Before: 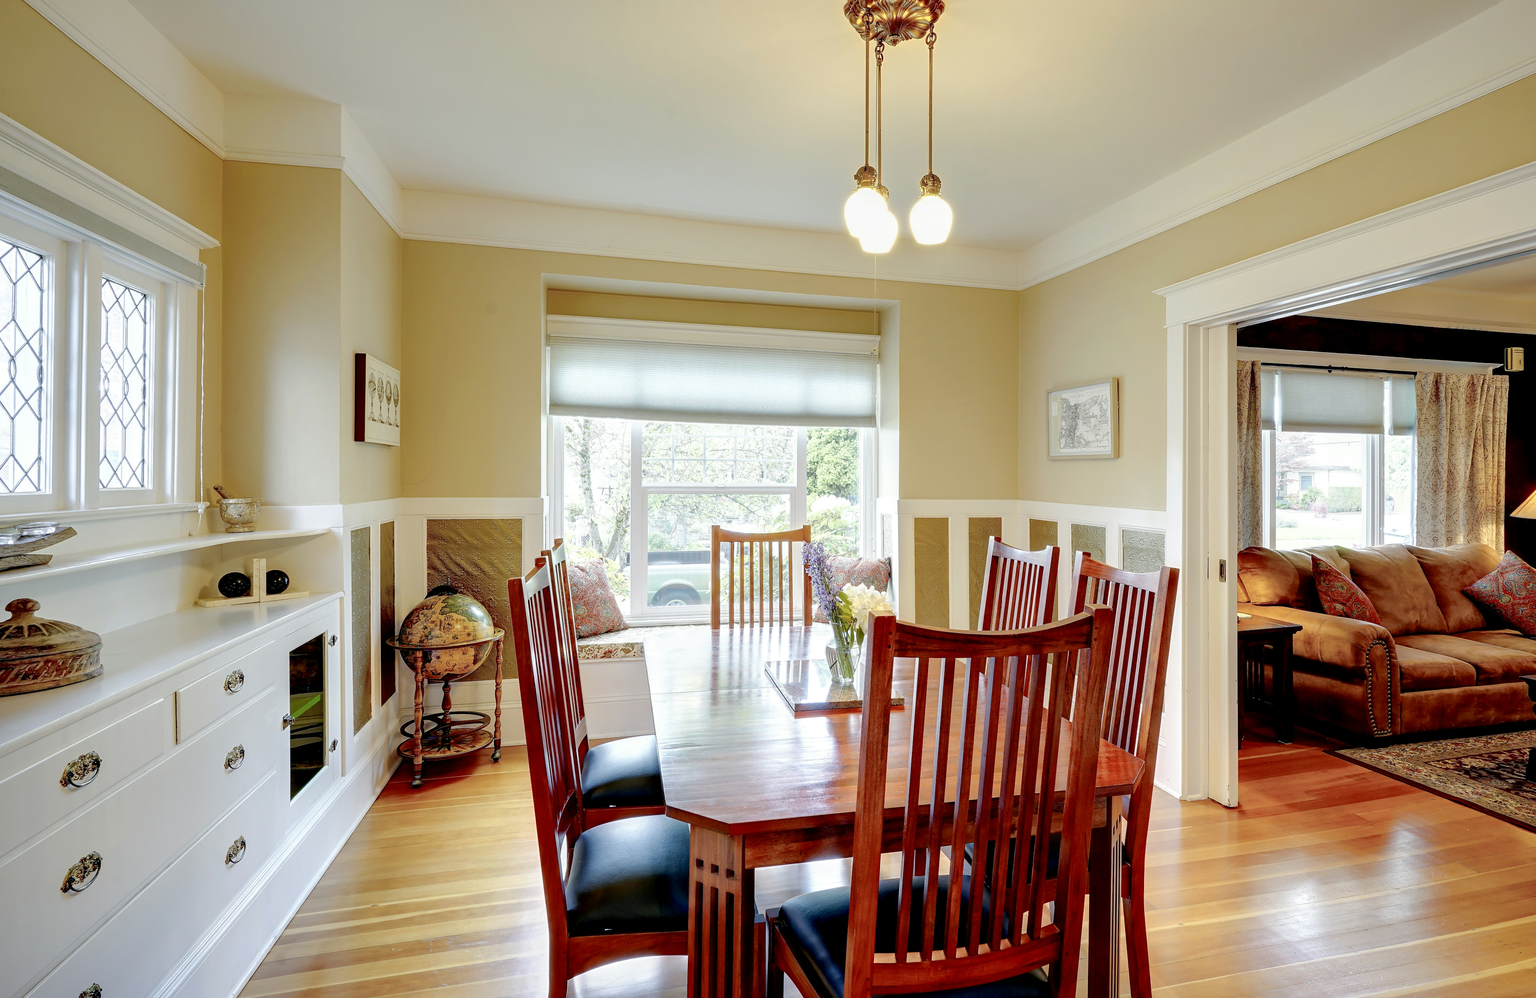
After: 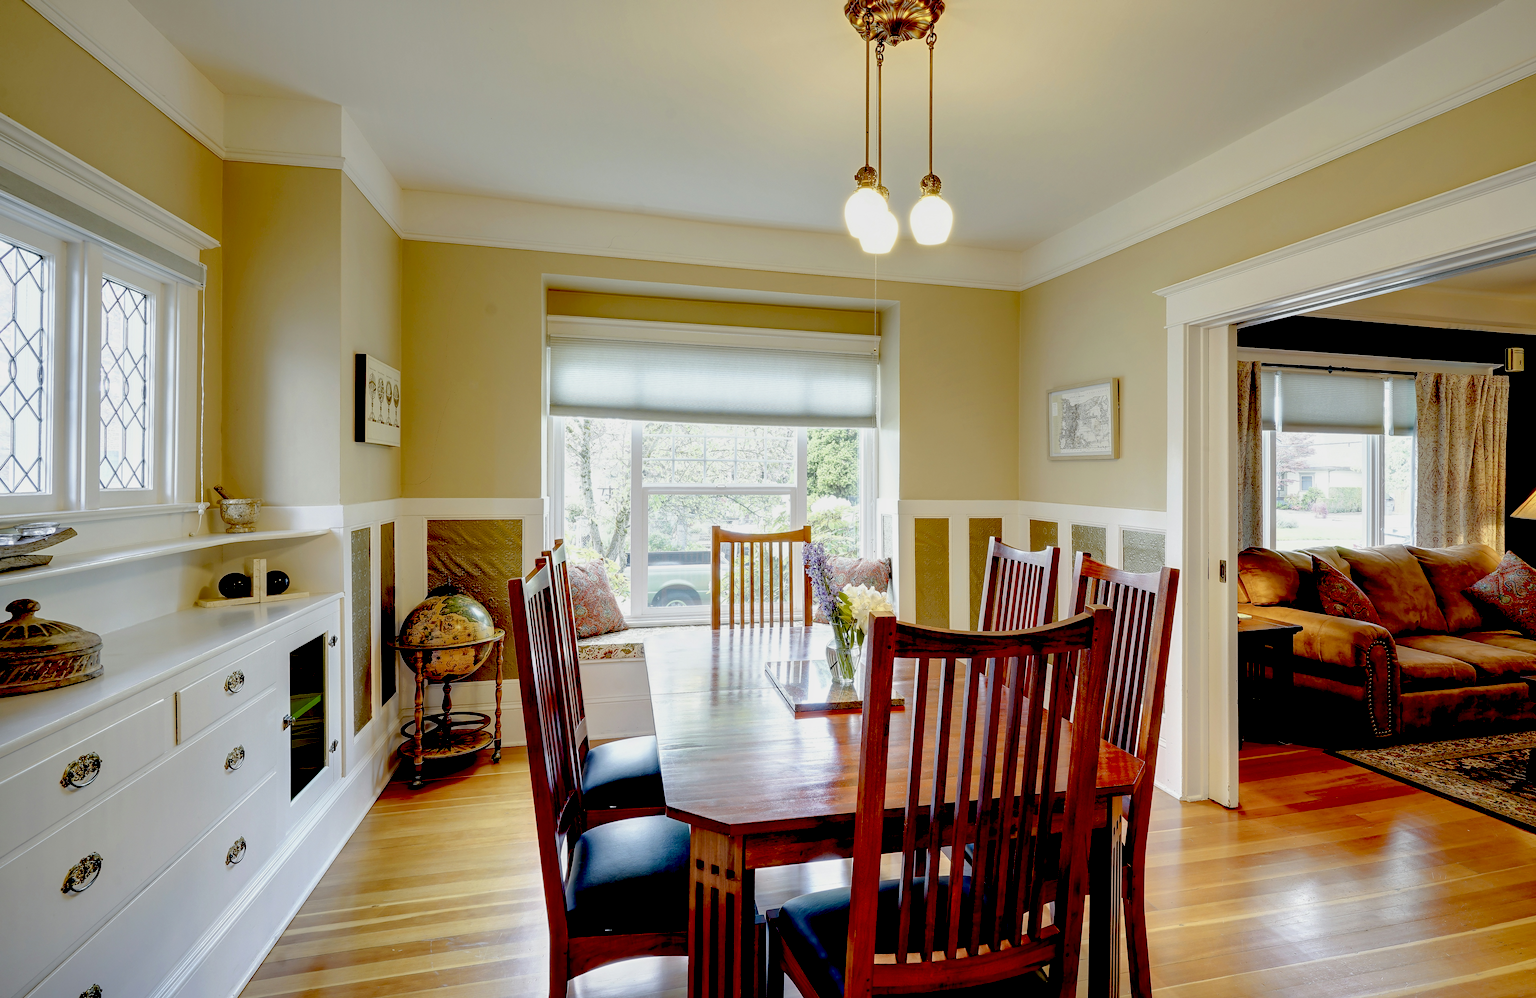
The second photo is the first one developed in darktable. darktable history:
rotate and perspective: crop left 0, crop top 0
tone equalizer: on, module defaults
exposure: black level correction 0.046, exposure -0.228 EV, compensate highlight preservation false
